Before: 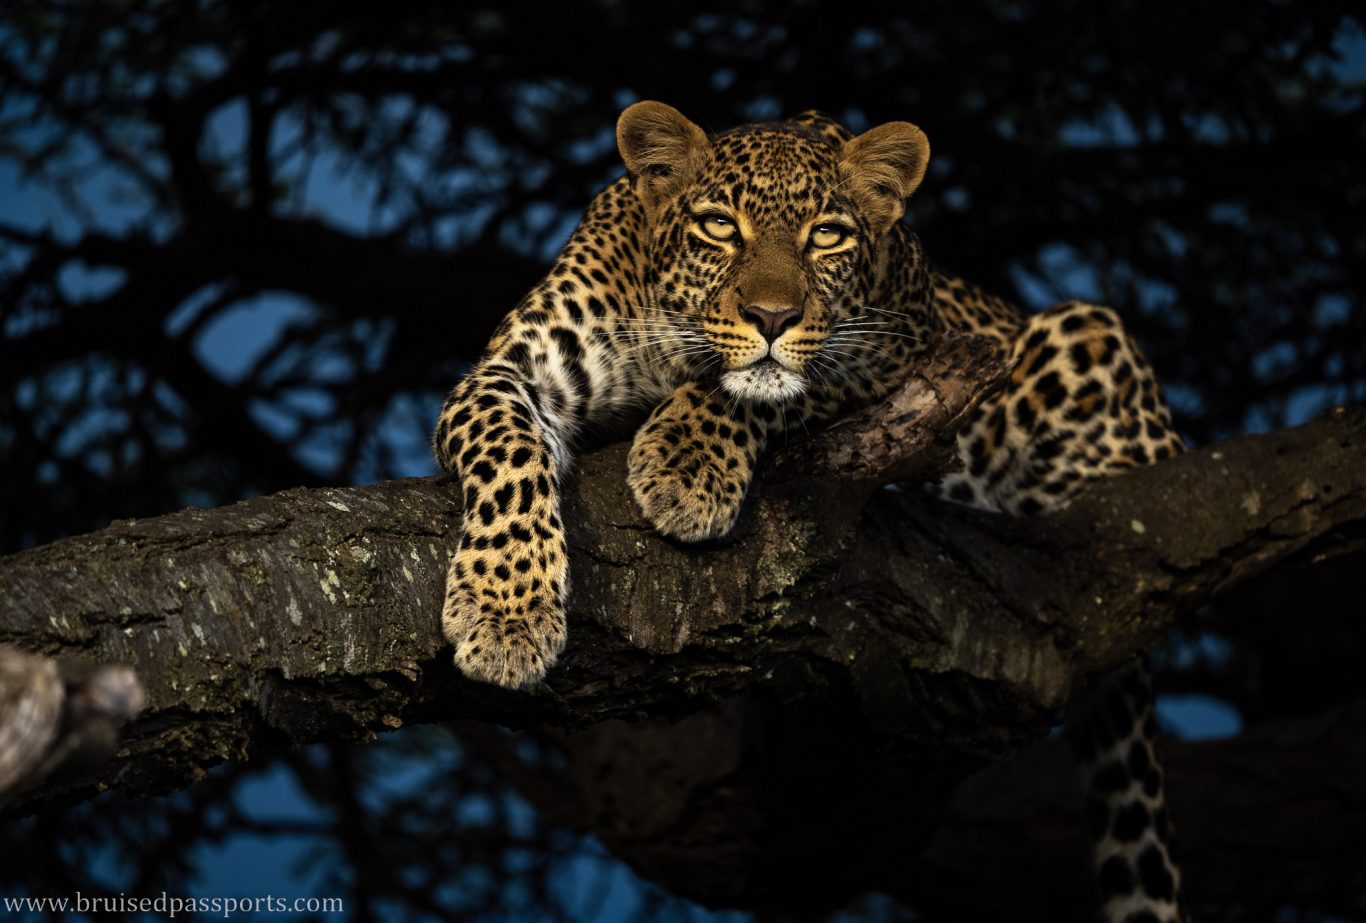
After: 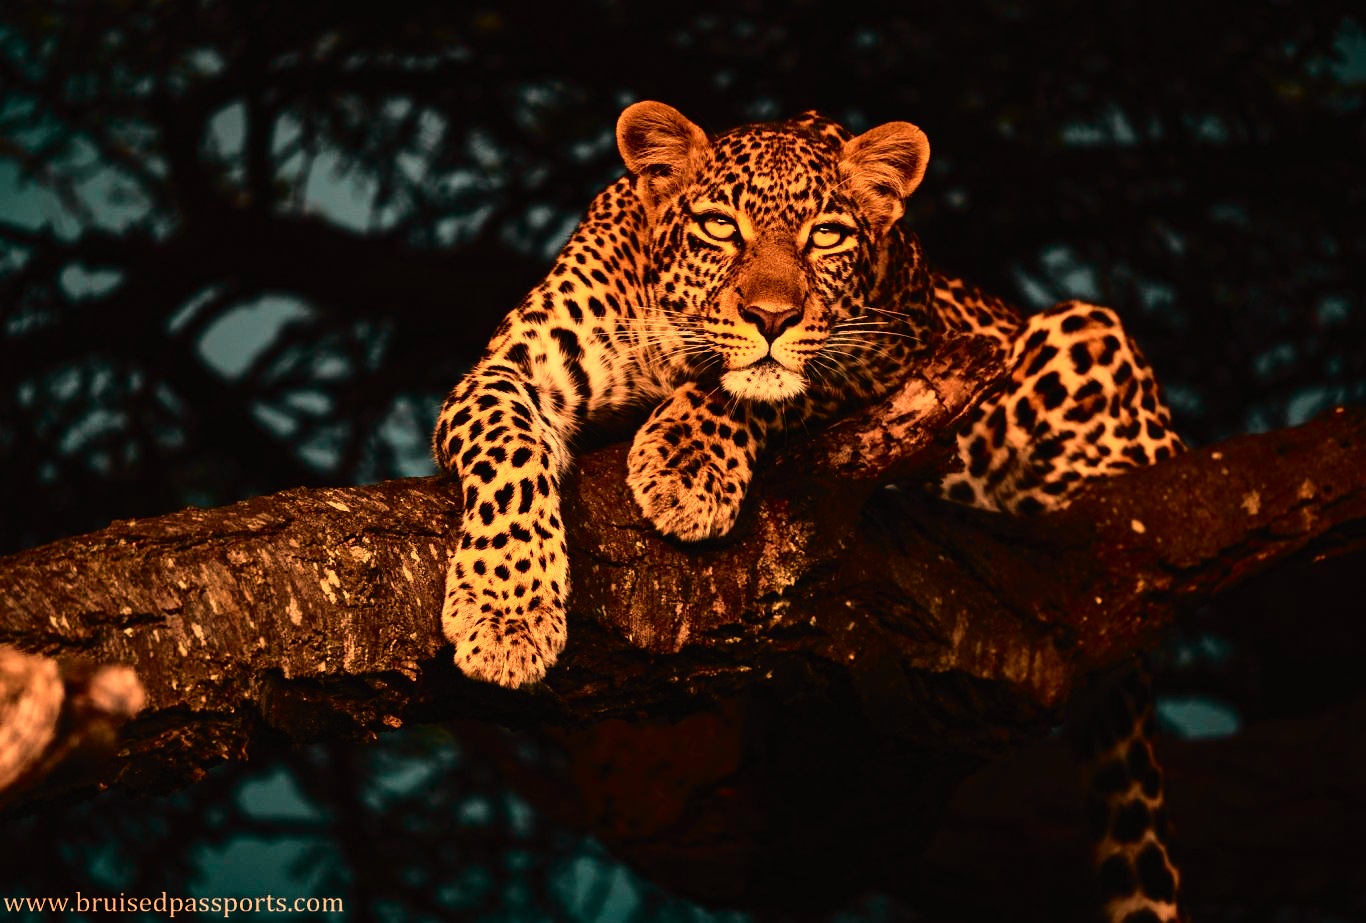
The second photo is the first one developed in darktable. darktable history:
white balance: red 1.467, blue 0.684
tone curve: curves: ch0 [(0, 0.014) (0.17, 0.099) (0.392, 0.438) (0.725, 0.828) (0.872, 0.918) (1, 0.981)]; ch1 [(0, 0) (0.402, 0.36) (0.489, 0.491) (0.5, 0.503) (0.515, 0.52) (0.545, 0.574) (0.615, 0.662) (0.701, 0.725) (1, 1)]; ch2 [(0, 0) (0.42, 0.458) (0.485, 0.499) (0.503, 0.503) (0.531, 0.542) (0.561, 0.594) (0.644, 0.694) (0.717, 0.753) (1, 0.991)], color space Lab, independent channels
exposure: exposure 0.258 EV, compensate highlight preservation false
